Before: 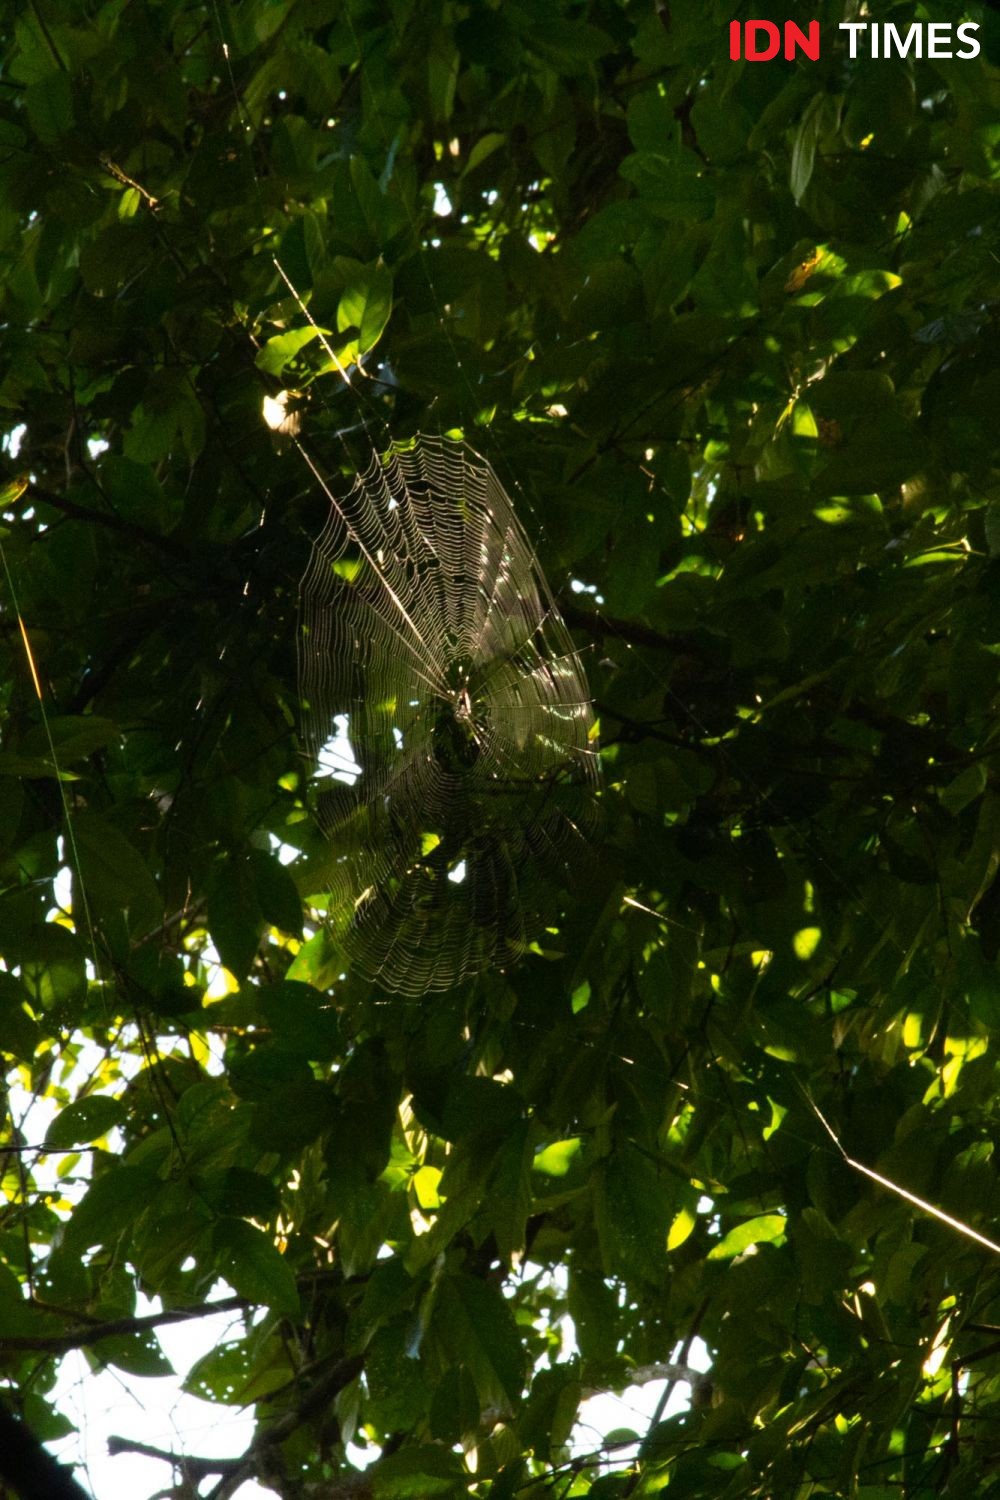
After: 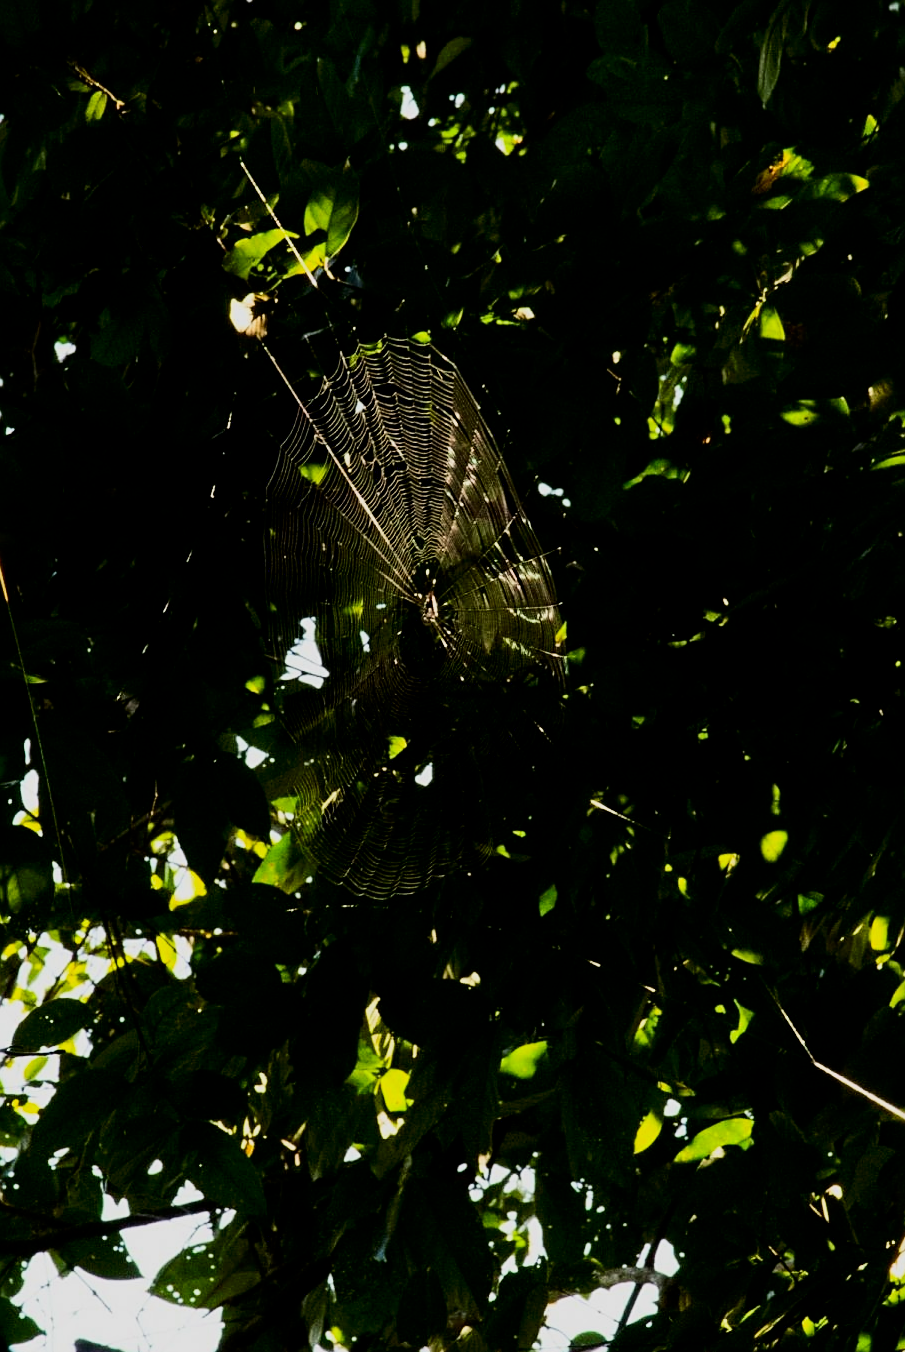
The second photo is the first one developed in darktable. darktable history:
contrast brightness saturation: contrast 0.197, brightness -0.113, saturation 0.102
filmic rgb: black relative exposure -8.01 EV, white relative exposure 4.06 EV, hardness 4.21, contrast 1.371
crop: left 3.311%, top 6.524%, right 6.095%, bottom 3.333%
sharpen: on, module defaults
exposure: compensate highlight preservation false
tone equalizer: on, module defaults
shadows and highlights: shadows 25.67, white point adjustment -3.14, highlights -29.73
haze removal: compatibility mode true, adaptive false
